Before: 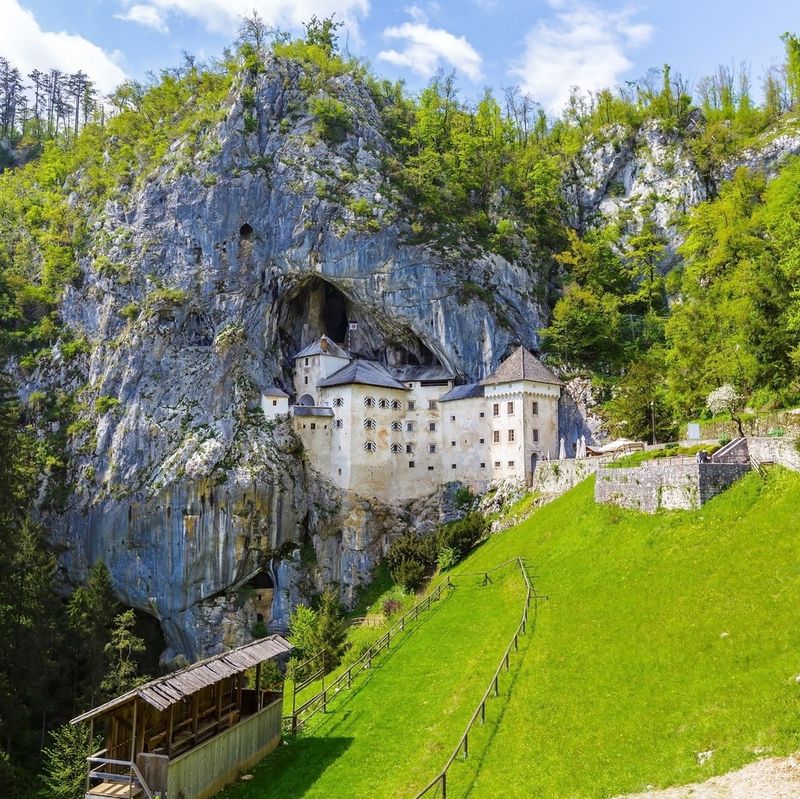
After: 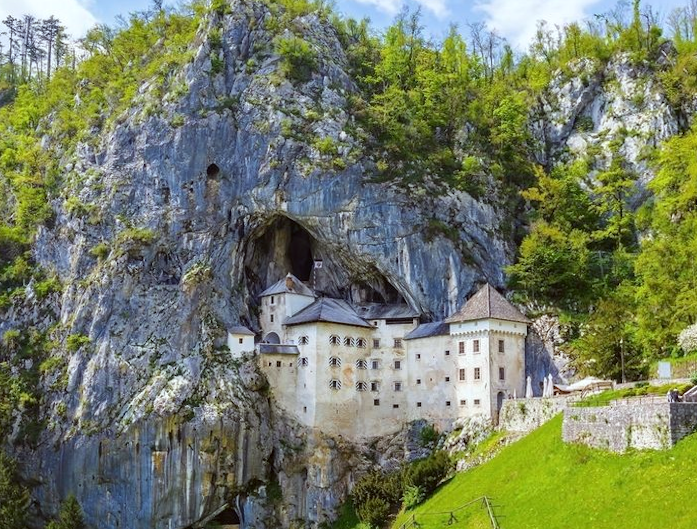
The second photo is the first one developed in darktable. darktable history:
rotate and perspective: lens shift (horizontal) -0.055, automatic cropping off
crop: left 3.015%, top 8.969%, right 9.647%, bottom 26.457%
color correction: highlights a* -2.73, highlights b* -2.09, shadows a* 2.41, shadows b* 2.73
